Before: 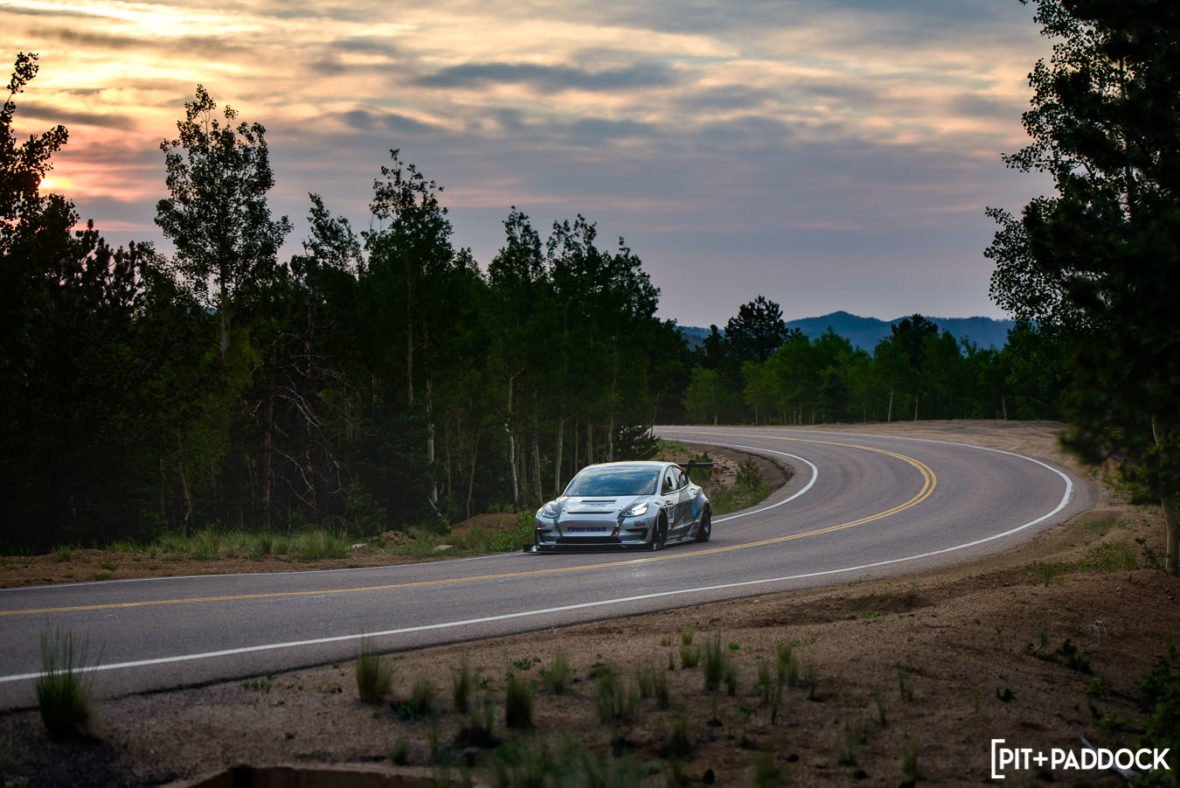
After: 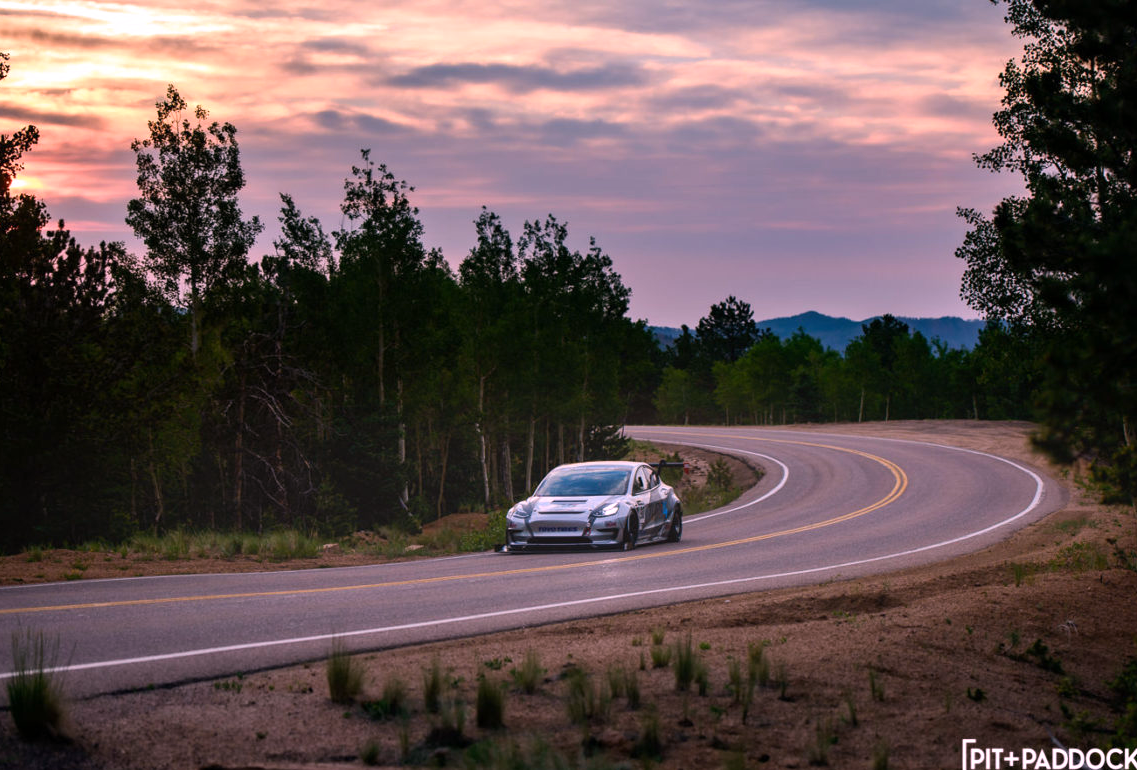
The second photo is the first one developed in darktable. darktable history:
white balance: red 1.188, blue 1.11
crop and rotate: left 2.536%, right 1.107%, bottom 2.246%
